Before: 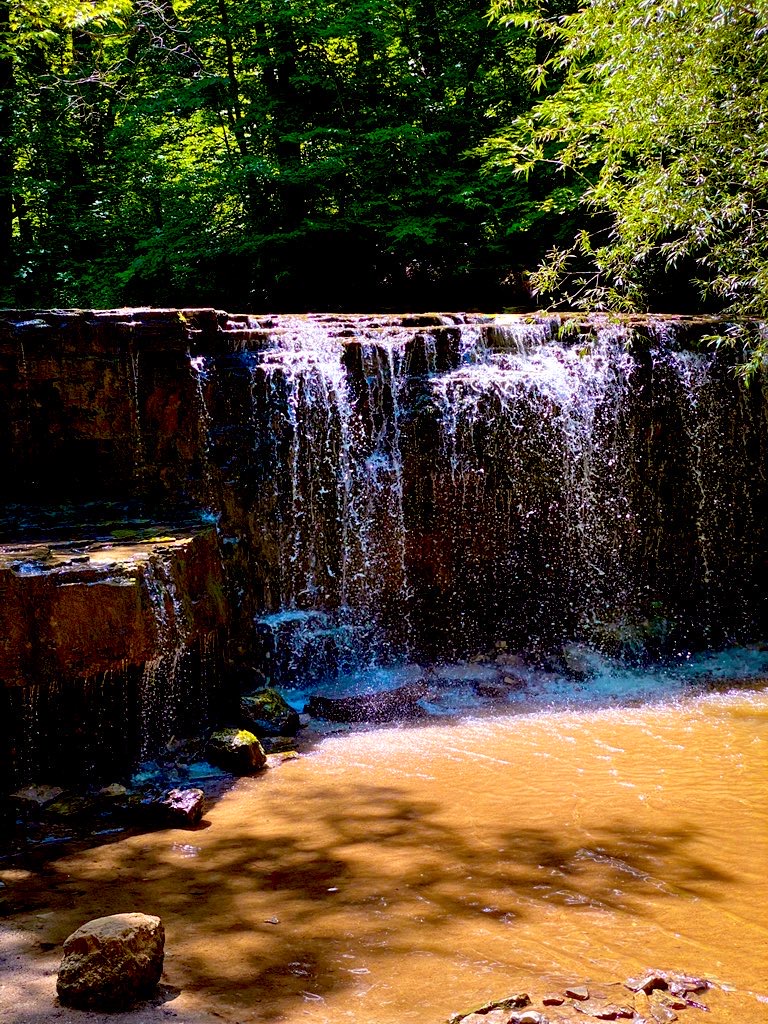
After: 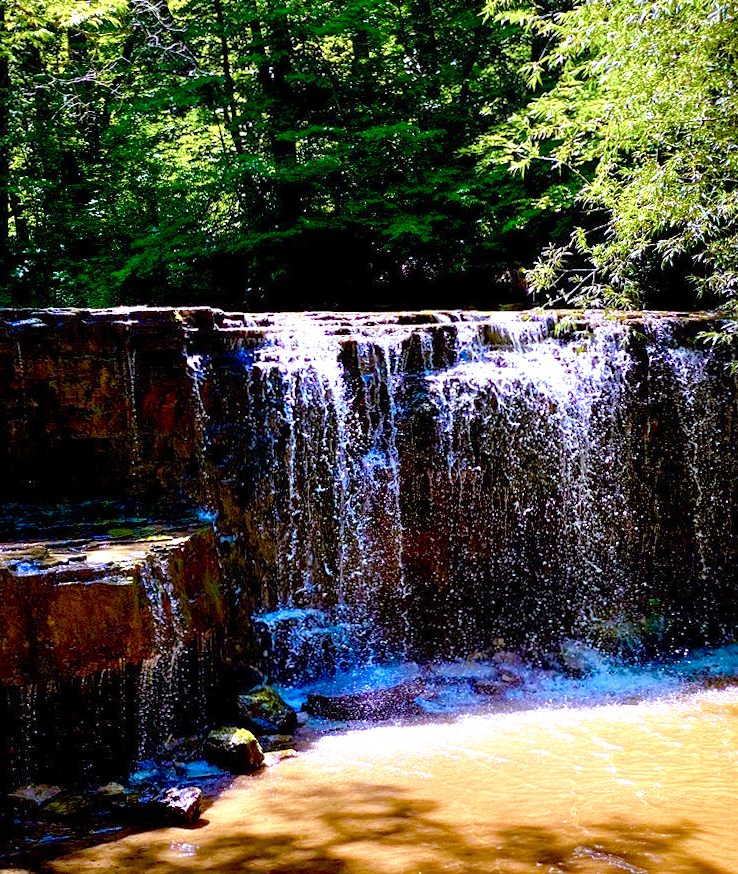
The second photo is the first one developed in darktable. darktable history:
crop and rotate: angle 0.2°, left 0.275%, right 3.127%, bottom 14.18%
white balance: red 0.926, green 1.003, blue 1.133
exposure: exposure 0.3 EV, compensate highlight preservation false
color balance rgb: perceptual saturation grading › global saturation 20%, perceptual saturation grading › highlights -50%, perceptual saturation grading › shadows 30%, perceptual brilliance grading › global brilliance 10%, perceptual brilliance grading › shadows 15%
